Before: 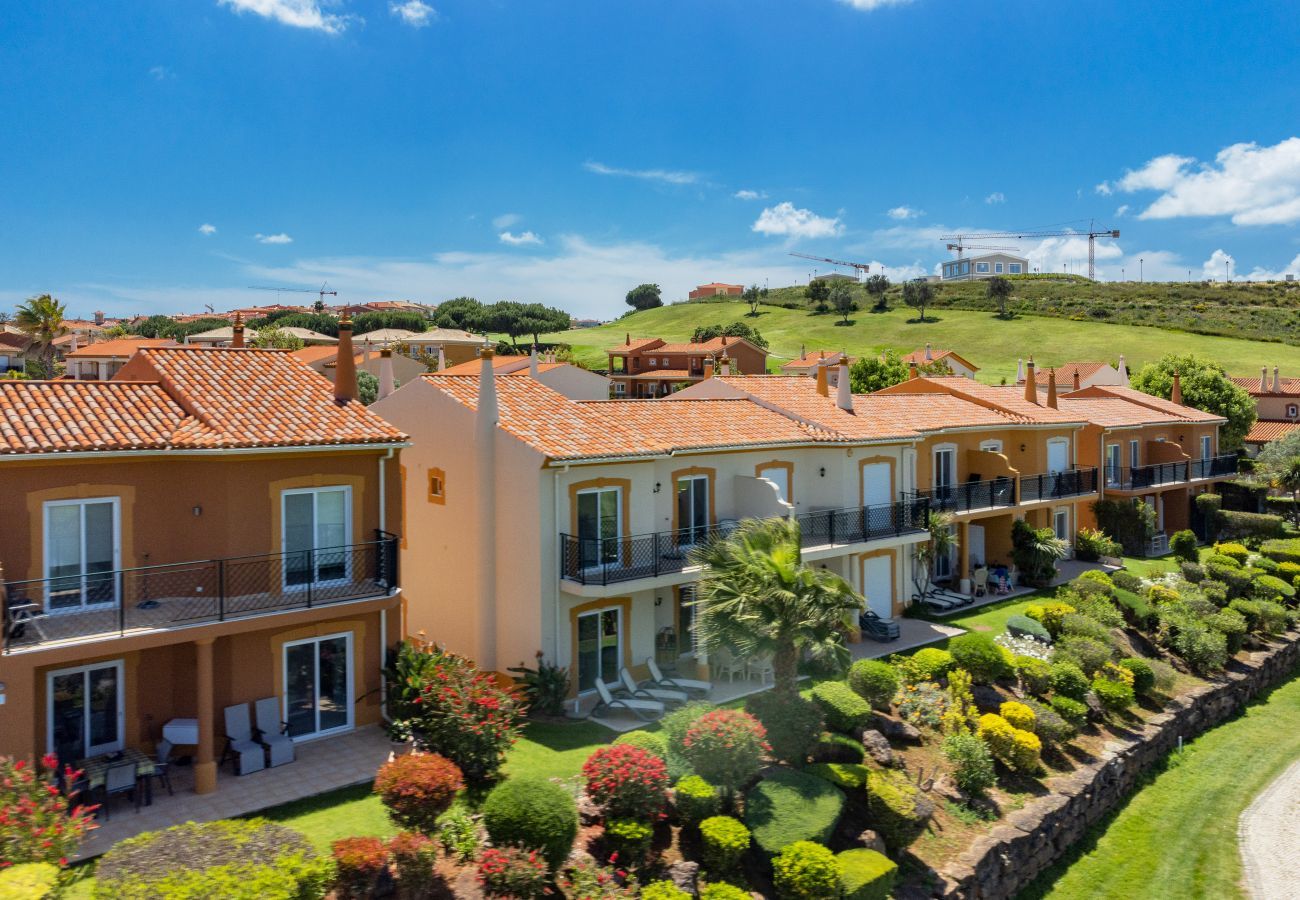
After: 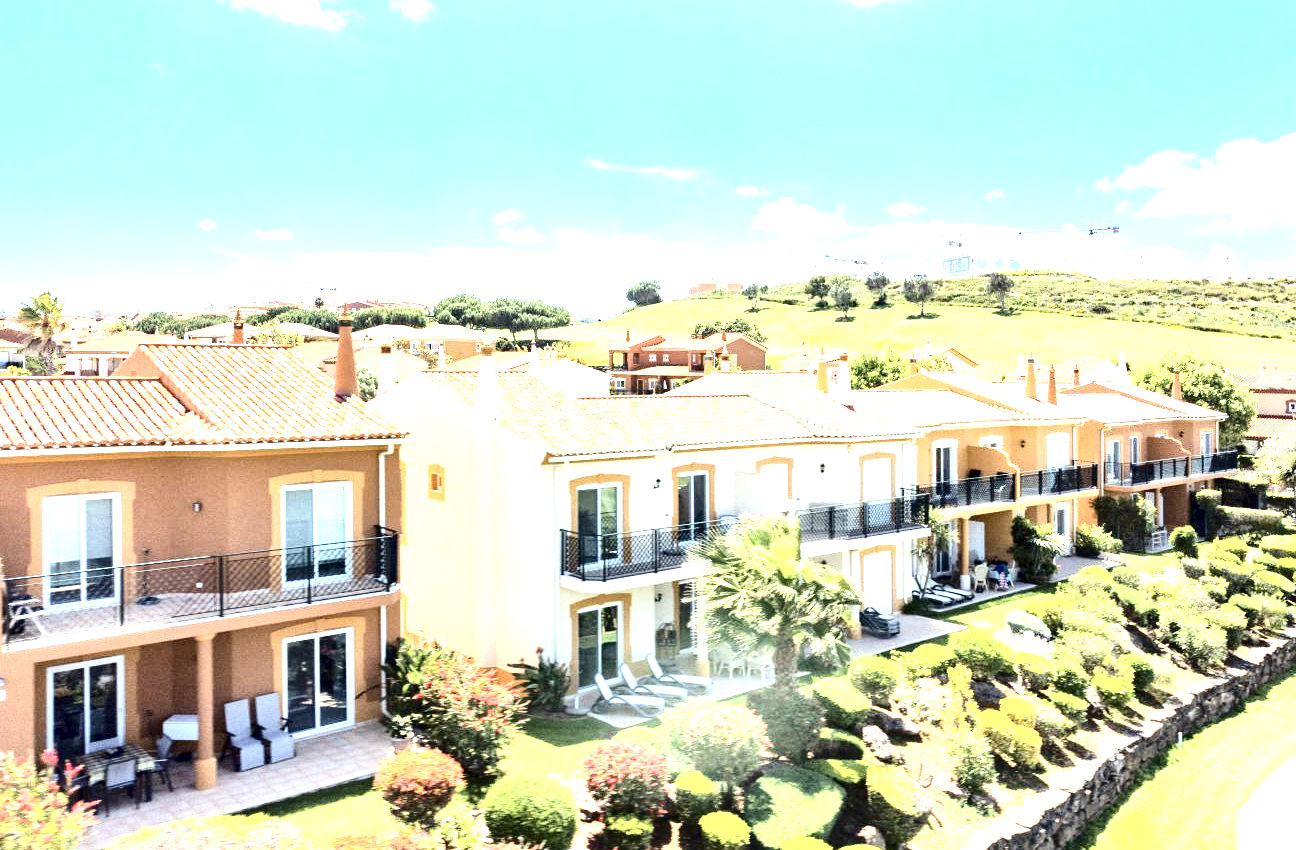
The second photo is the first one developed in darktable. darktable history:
crop: top 0.448%, right 0.264%, bottom 5.045%
local contrast: mode bilateral grid, contrast 20, coarseness 50, detail 140%, midtone range 0.2
exposure: black level correction 0.001, exposure 2.607 EV, compensate exposure bias true, compensate highlight preservation false
contrast brightness saturation: contrast 0.25, saturation -0.31
